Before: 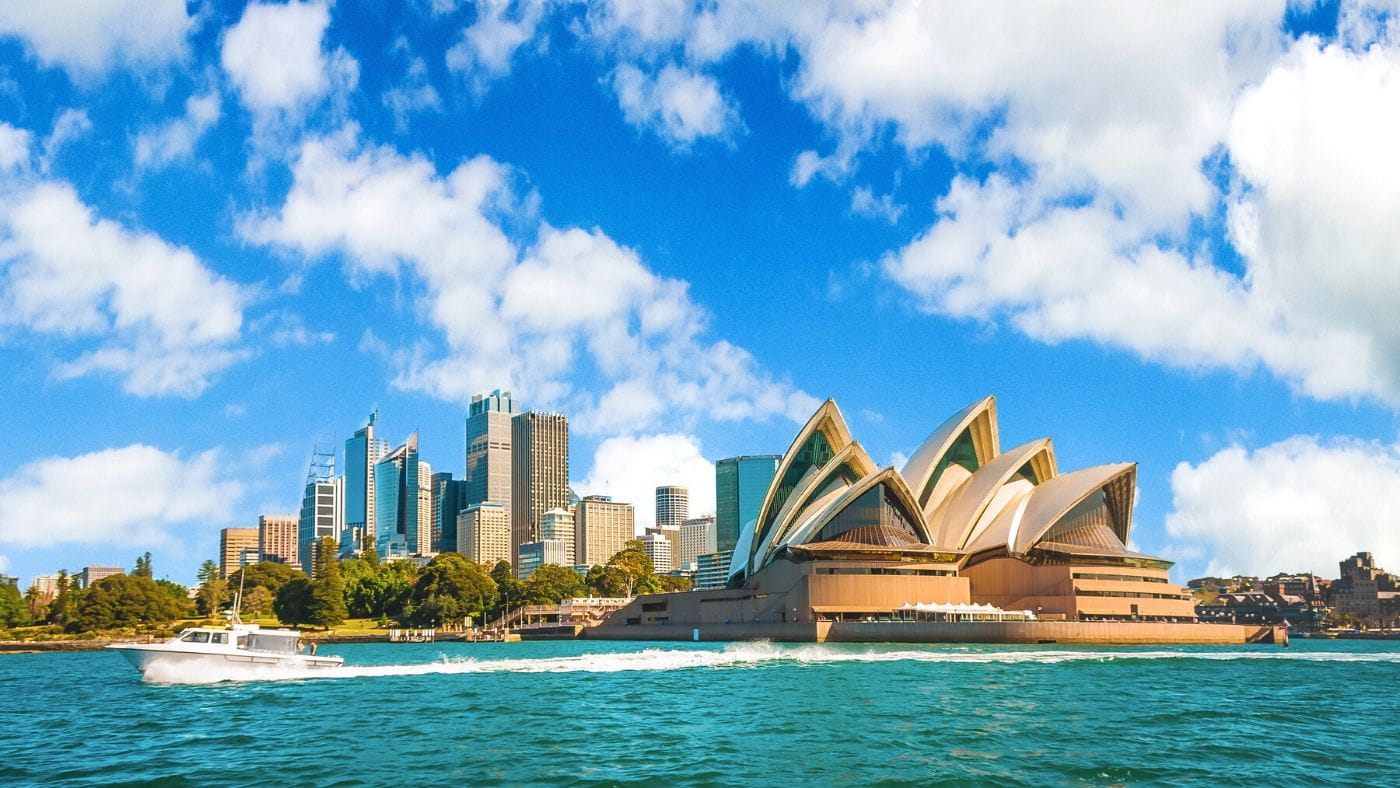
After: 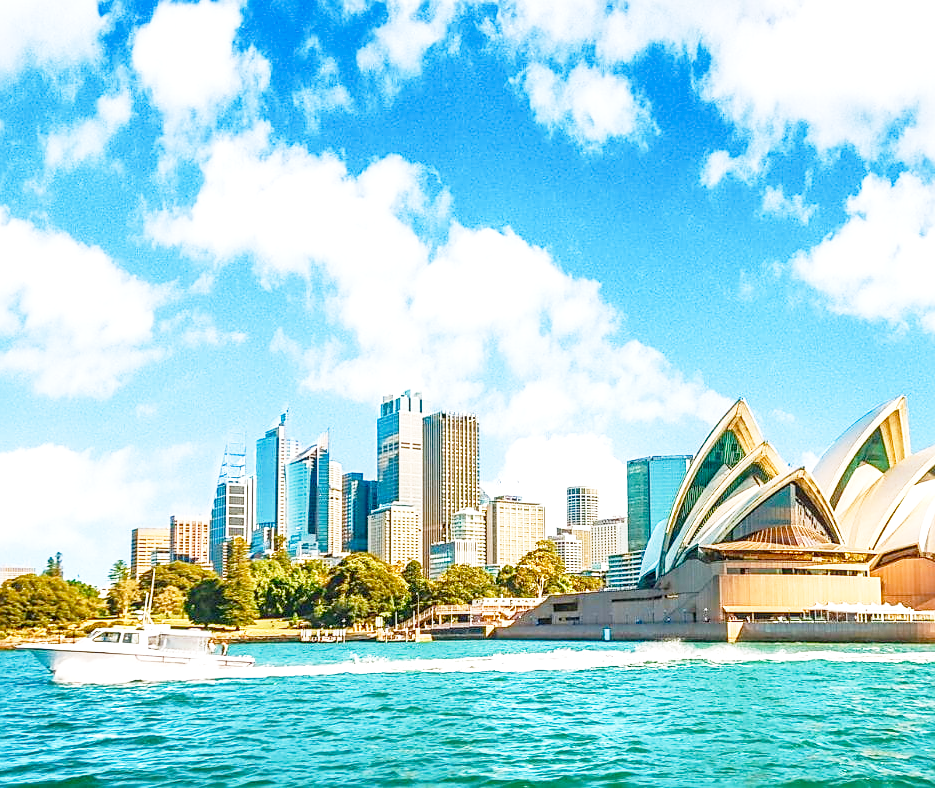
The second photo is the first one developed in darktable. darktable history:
sharpen: on, module defaults
color balance rgb: shadows lift › hue 87.57°, perceptual saturation grading › global saturation 0.494%, perceptual saturation grading › highlights -25.901%, perceptual saturation grading › shadows 29.768%, contrast -10.53%
crop and rotate: left 6.486%, right 26.702%
exposure: exposure 0.129 EV, compensate exposure bias true, compensate highlight preservation false
tone equalizer: edges refinement/feathering 500, mask exposure compensation -1.57 EV, preserve details no
local contrast: on, module defaults
base curve: curves: ch0 [(0, 0) (0.012, 0.01) (0.073, 0.168) (0.31, 0.711) (0.645, 0.957) (1, 1)], preserve colors none
